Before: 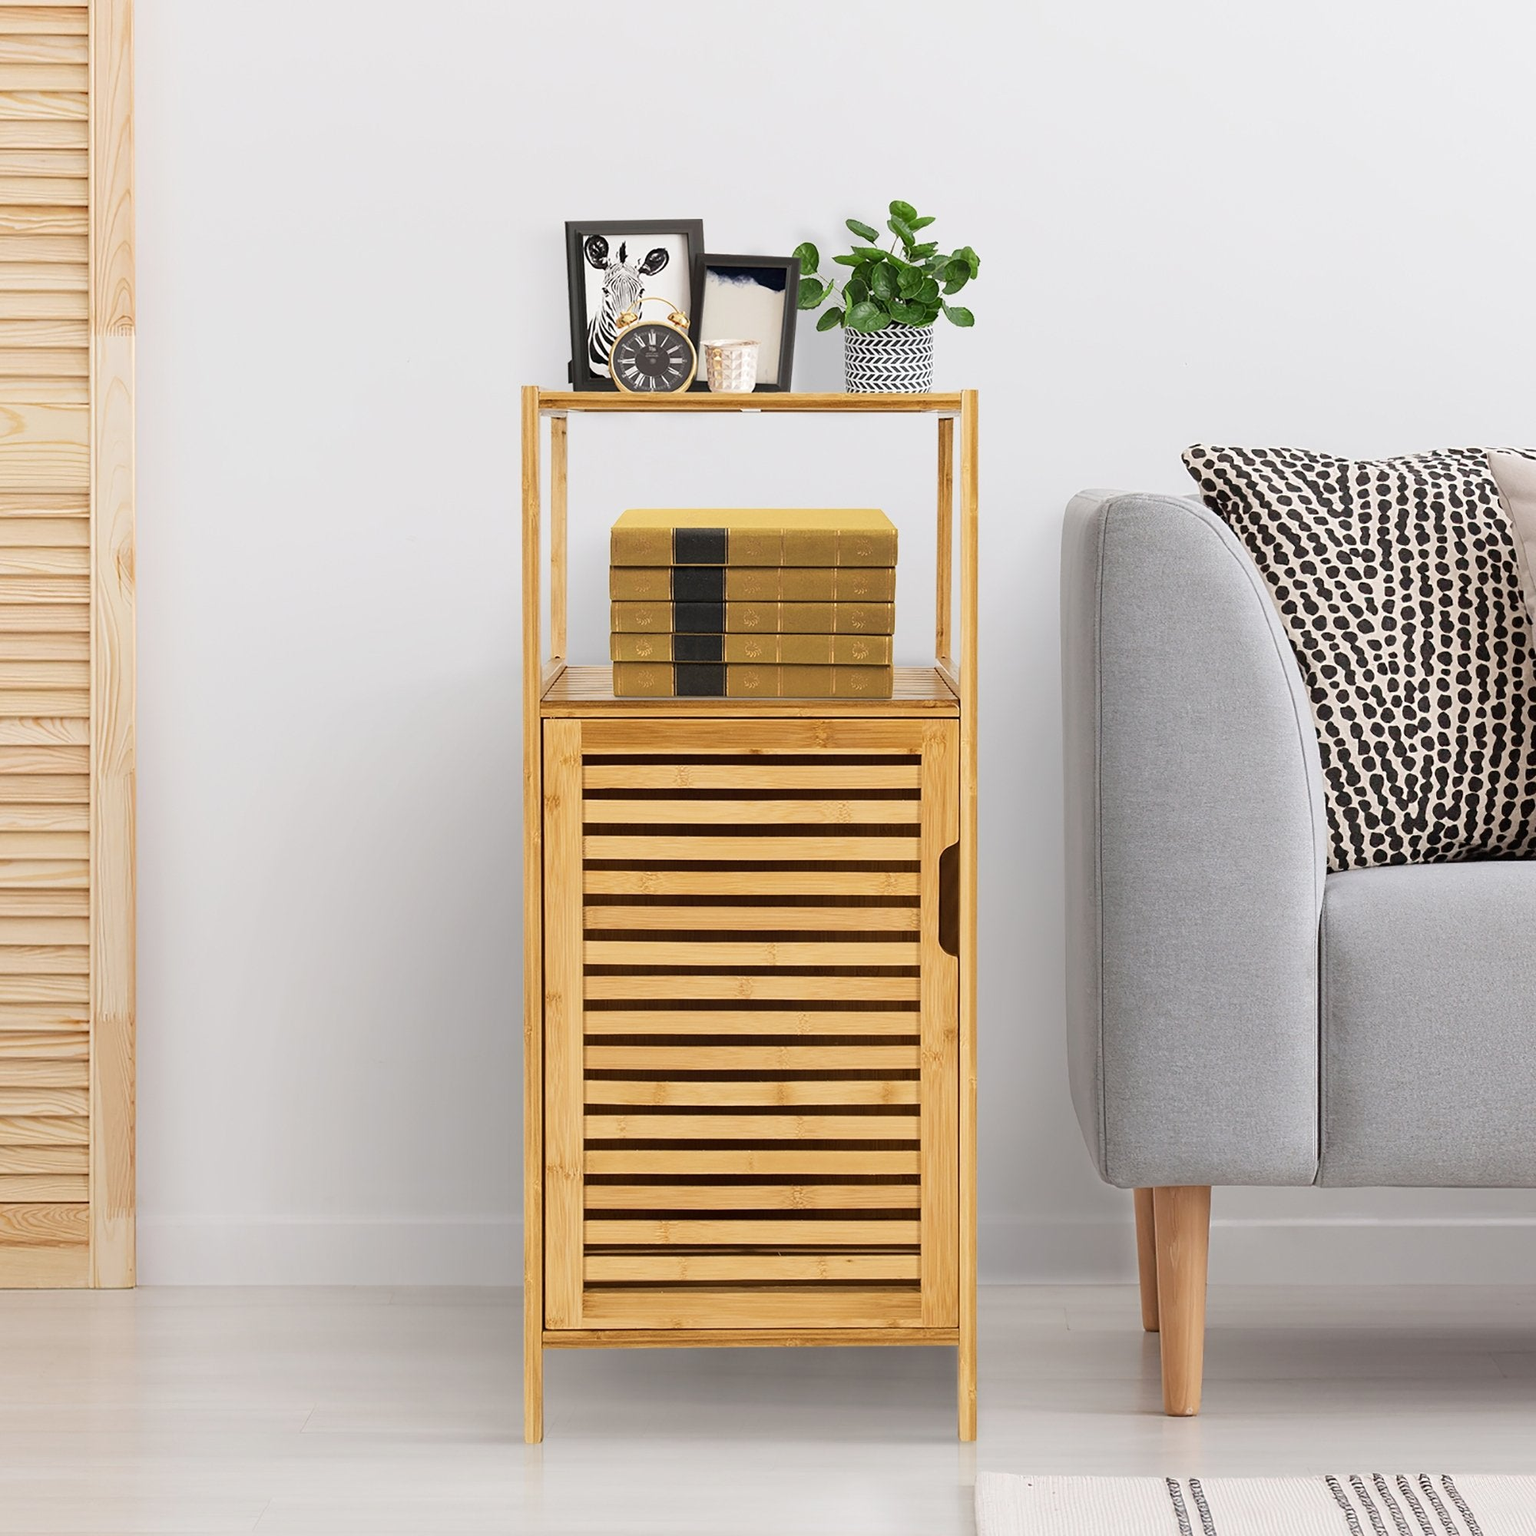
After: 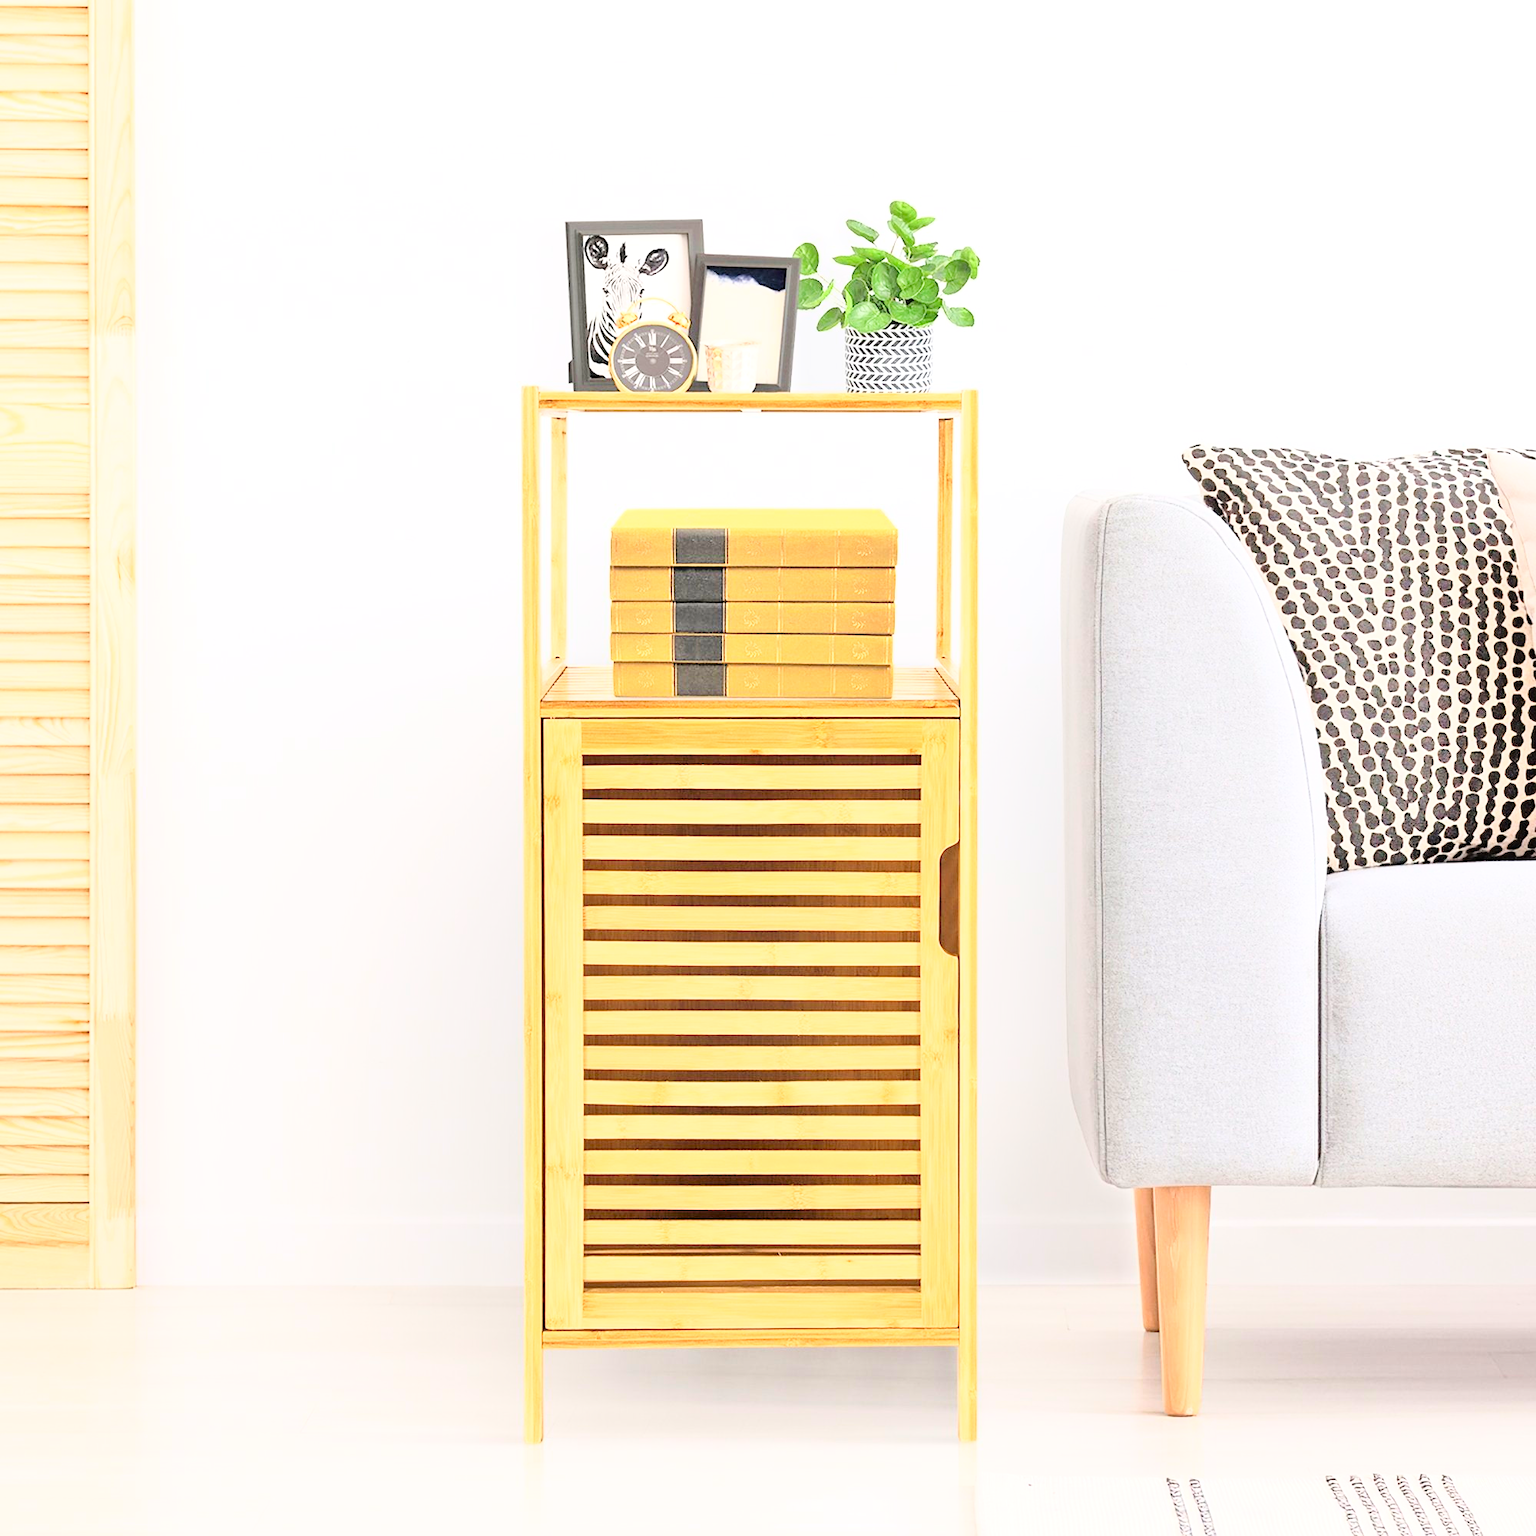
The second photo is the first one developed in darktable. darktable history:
tone equalizer: -7 EV 0.15 EV, -6 EV 0.6 EV, -5 EV 1.15 EV, -4 EV 1.33 EV, -3 EV 1.15 EV, -2 EV 0.6 EV, -1 EV 0.15 EV, mask exposure compensation -0.5 EV
base curve: curves: ch0 [(0, 0) (0.018, 0.026) (0.143, 0.37) (0.33, 0.731) (0.458, 0.853) (0.735, 0.965) (0.905, 0.986) (1, 1)]
exposure: exposure 0.367 EV, compensate highlight preservation false
